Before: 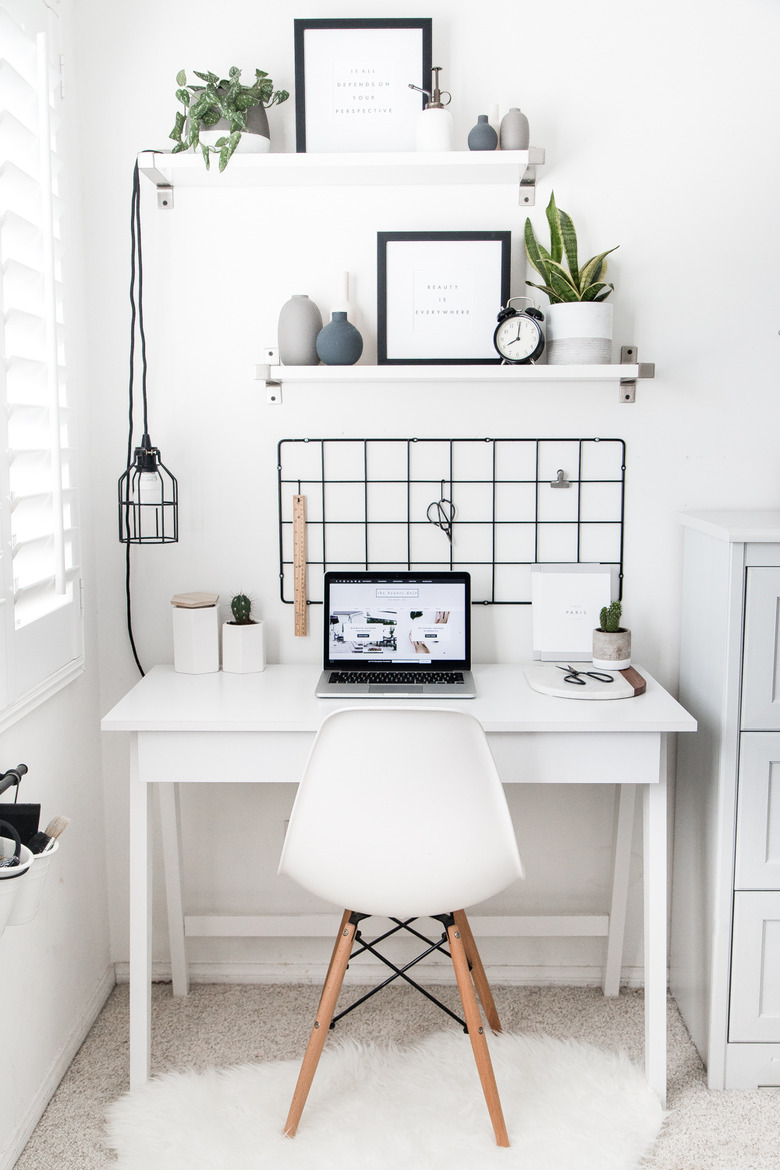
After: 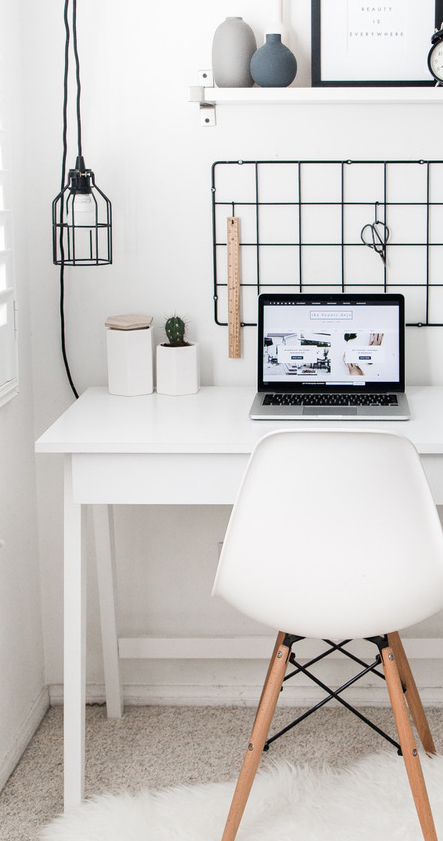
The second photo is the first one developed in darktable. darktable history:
crop: left 8.581%, top 23.783%, right 34.583%, bottom 4.31%
